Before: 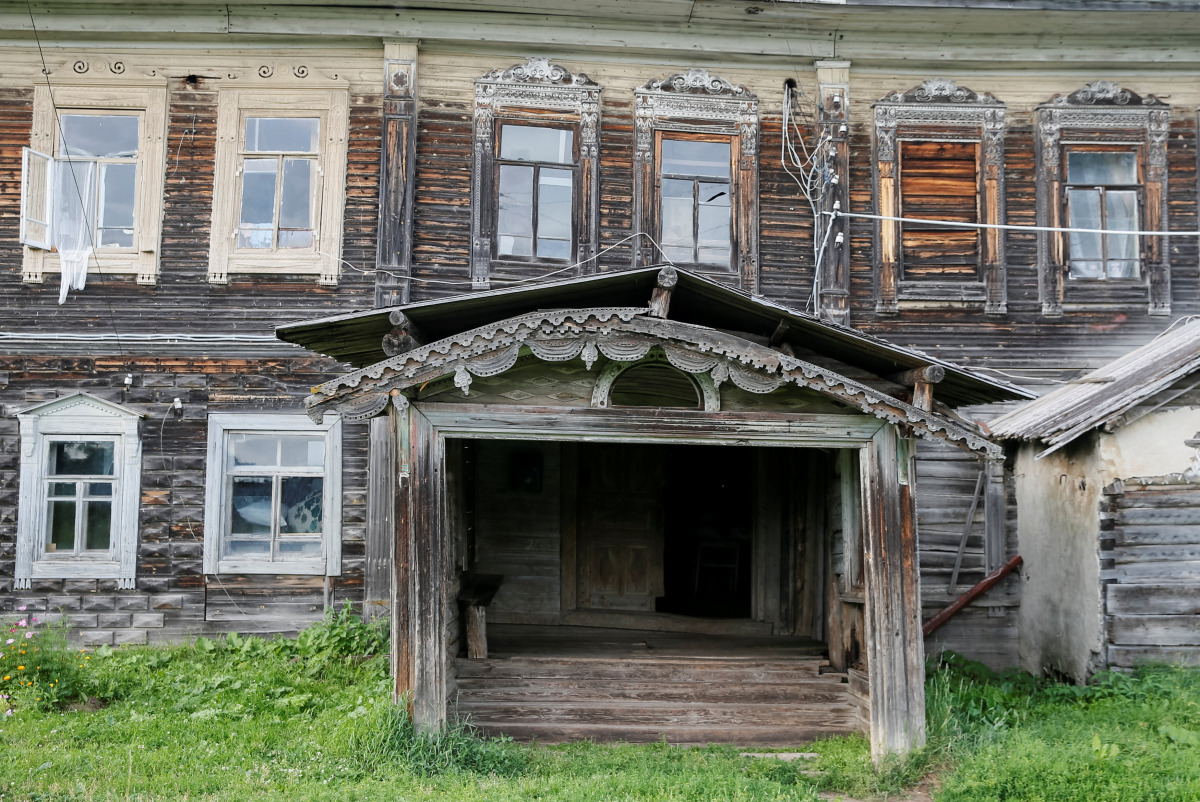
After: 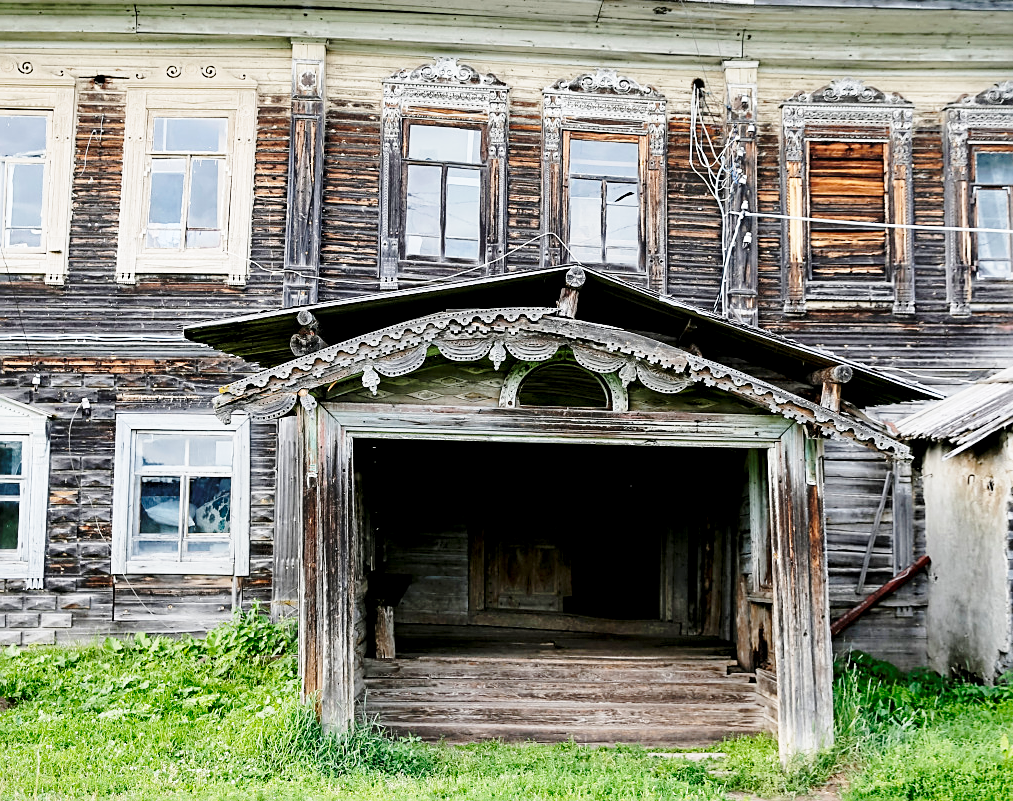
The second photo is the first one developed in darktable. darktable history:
crop: left 7.71%, right 7.83%
base curve: curves: ch0 [(0, 0) (0.028, 0.03) (0.121, 0.232) (0.46, 0.748) (0.859, 0.968) (1, 1)], preserve colors none
color zones: curves: ch1 [(0.077, 0.436) (0.25, 0.5) (0.75, 0.5)]
sharpen: on, module defaults
exposure: black level correction 0.009, exposure 0.015 EV, compensate highlight preservation false
